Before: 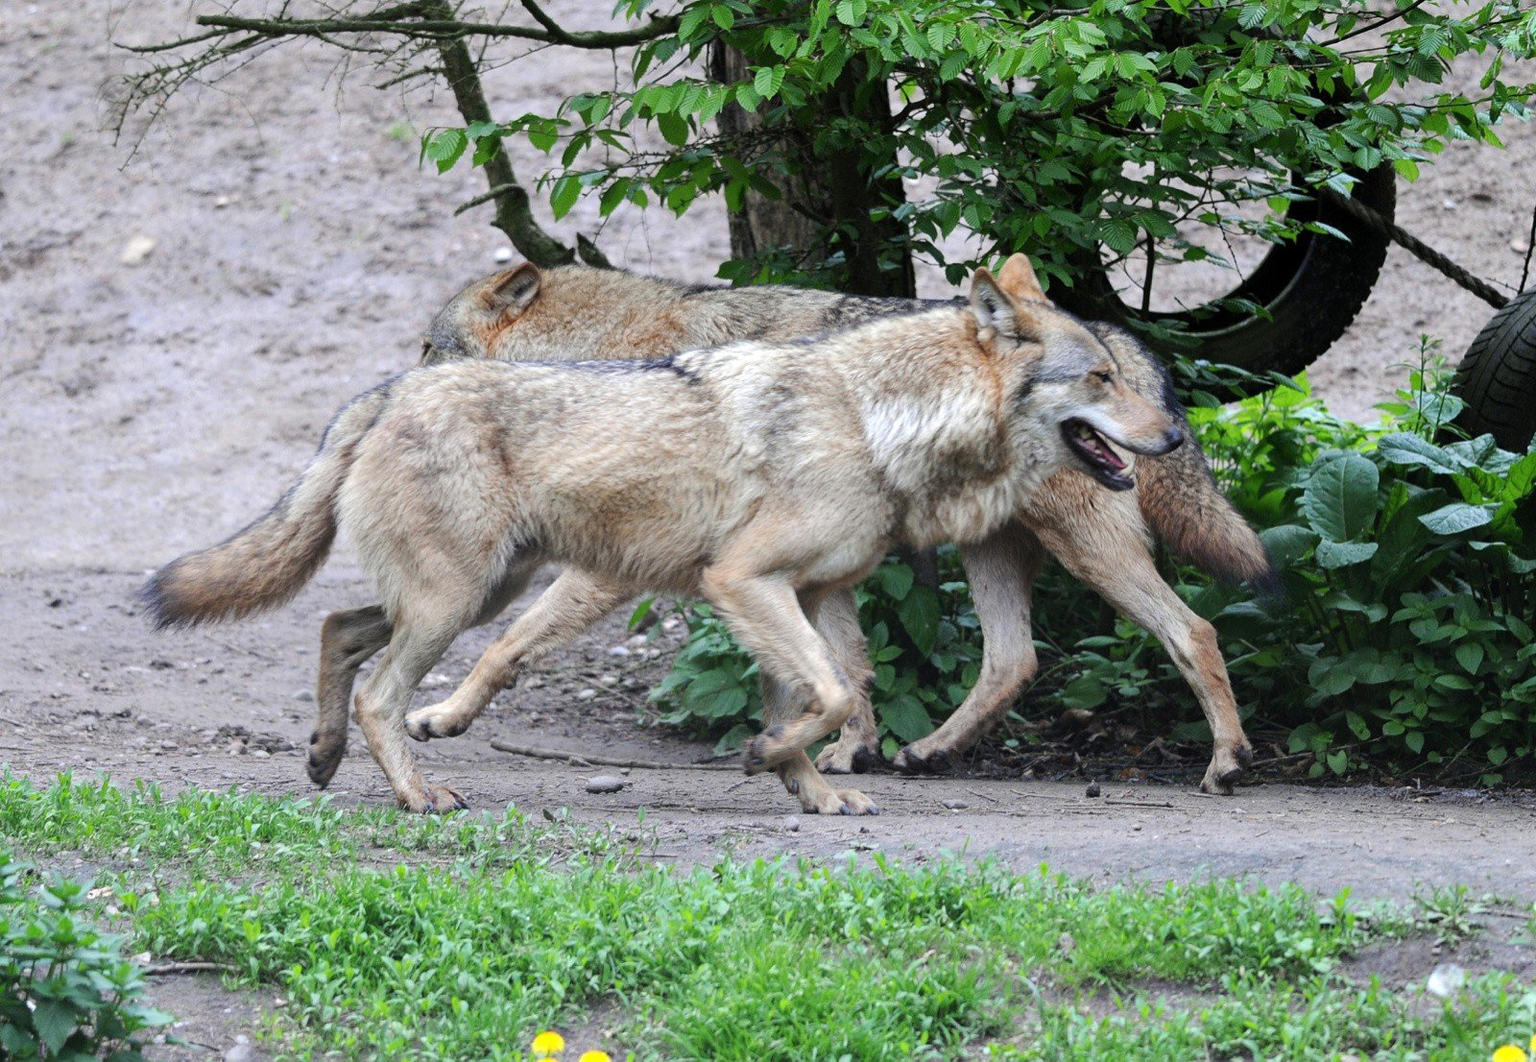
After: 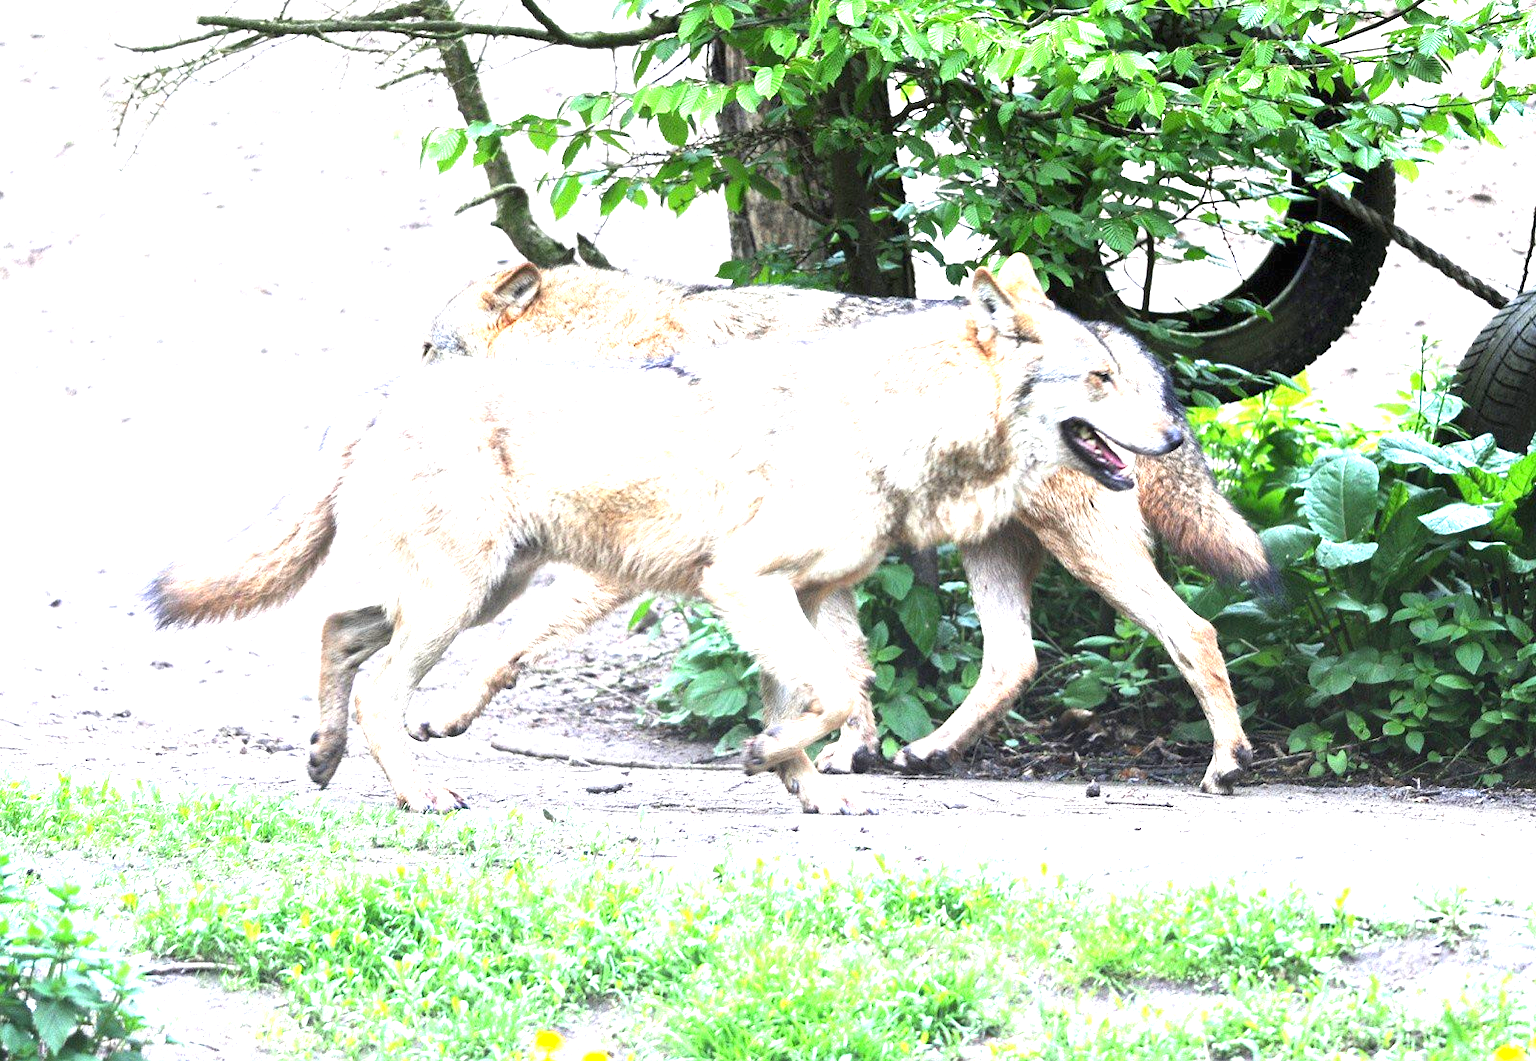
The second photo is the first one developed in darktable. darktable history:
exposure: black level correction 0, exposure 1.981 EV, compensate highlight preservation false
color zones: curves: ch1 [(0, 0.513) (0.143, 0.524) (0.286, 0.511) (0.429, 0.506) (0.571, 0.503) (0.714, 0.503) (0.857, 0.508) (1, 0.513)]
tone equalizer: on, module defaults
